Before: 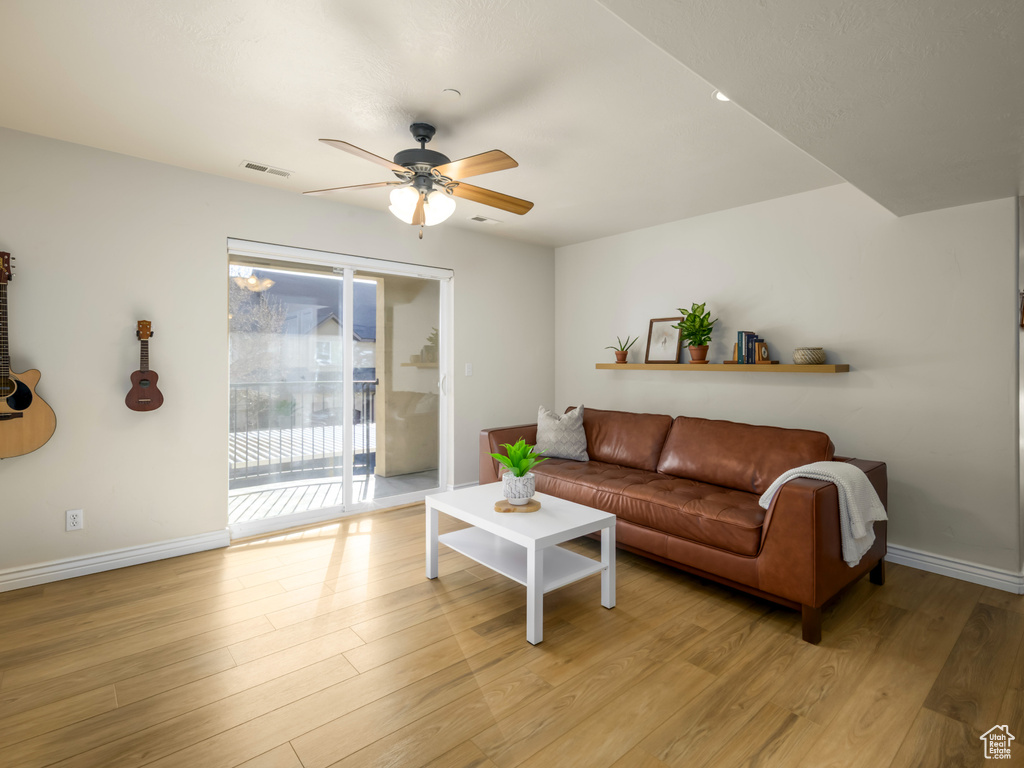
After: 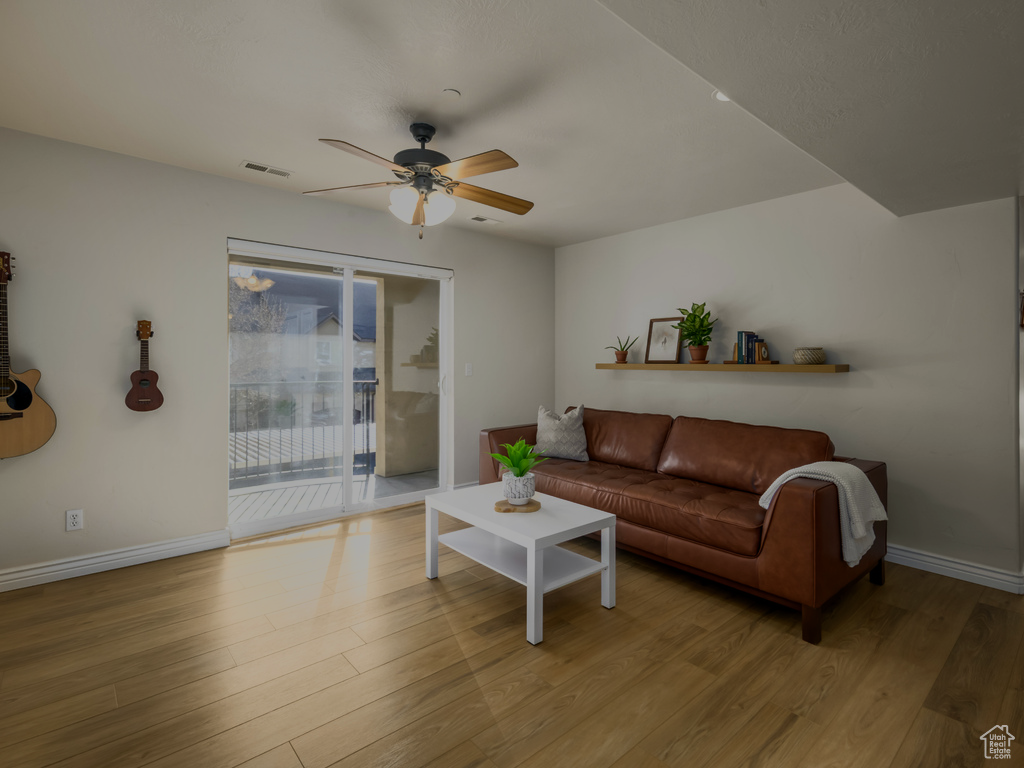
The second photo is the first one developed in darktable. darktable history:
shadows and highlights: shadows 17.37, highlights -83.71, soften with gaussian
tone equalizer: -8 EV -1.98 EV, -7 EV -1.98 EV, -6 EV -1.98 EV, -5 EV -1.98 EV, -4 EV -1.97 EV, -3 EV -1.99 EV, -2 EV -1.99 EV, -1 EV -1.62 EV, +0 EV -1.98 EV, edges refinement/feathering 500, mask exposure compensation -1.57 EV, preserve details no
velvia: strength 9.35%
exposure: black level correction 0, exposure 0.702 EV, compensate exposure bias true, compensate highlight preservation false
